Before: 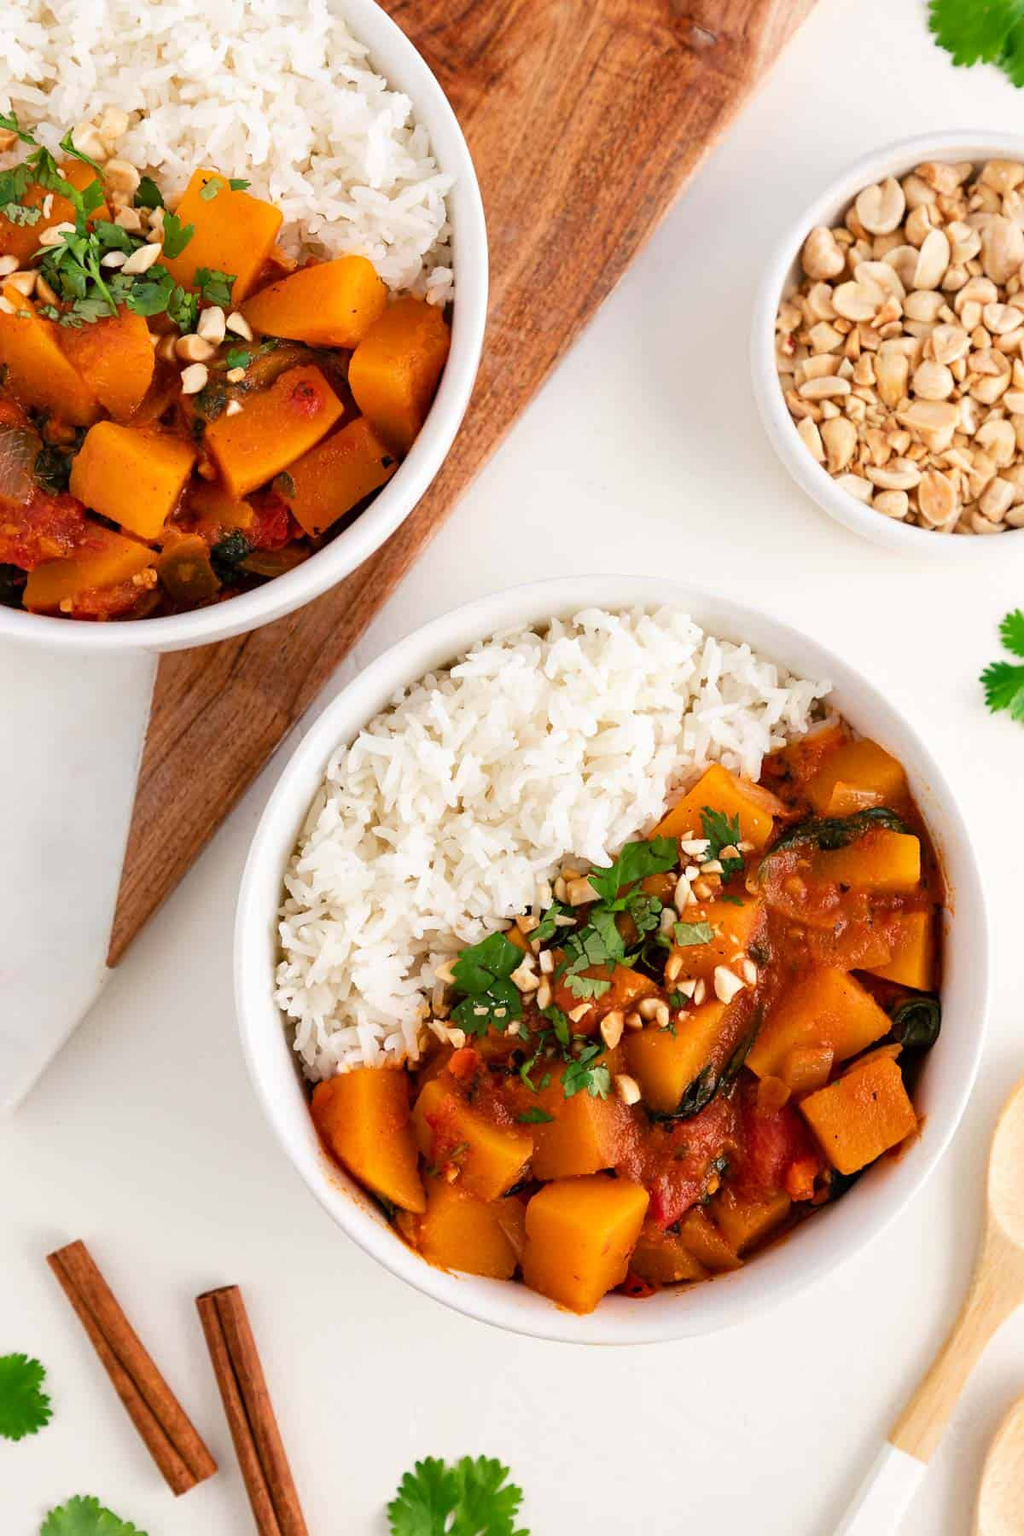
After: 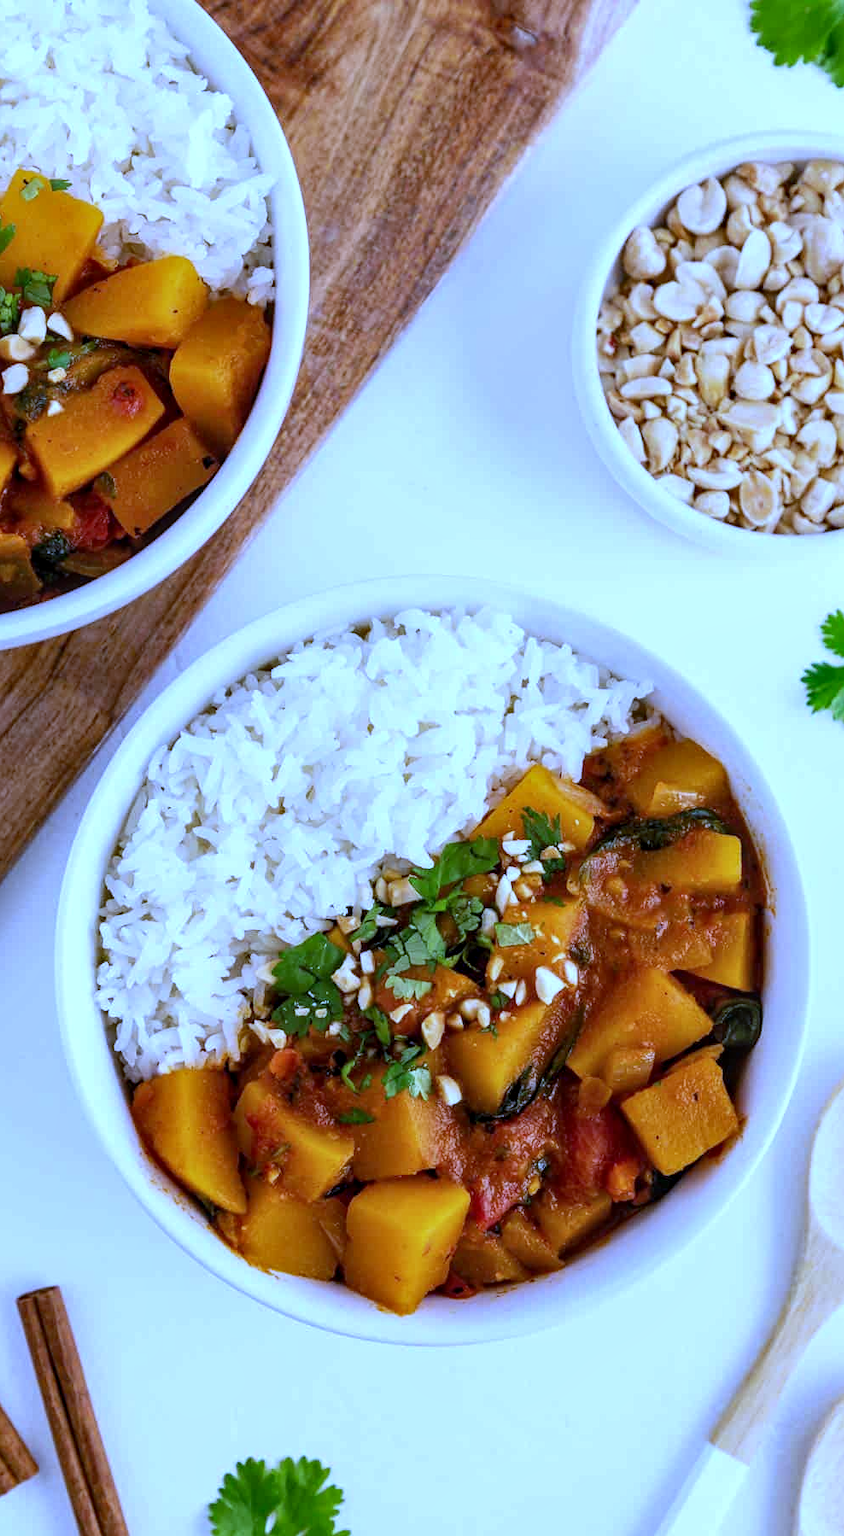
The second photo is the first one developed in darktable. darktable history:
local contrast: detail 130%
white balance: red 0.766, blue 1.537
crop: left 17.582%, bottom 0.031%
tone equalizer: on, module defaults
